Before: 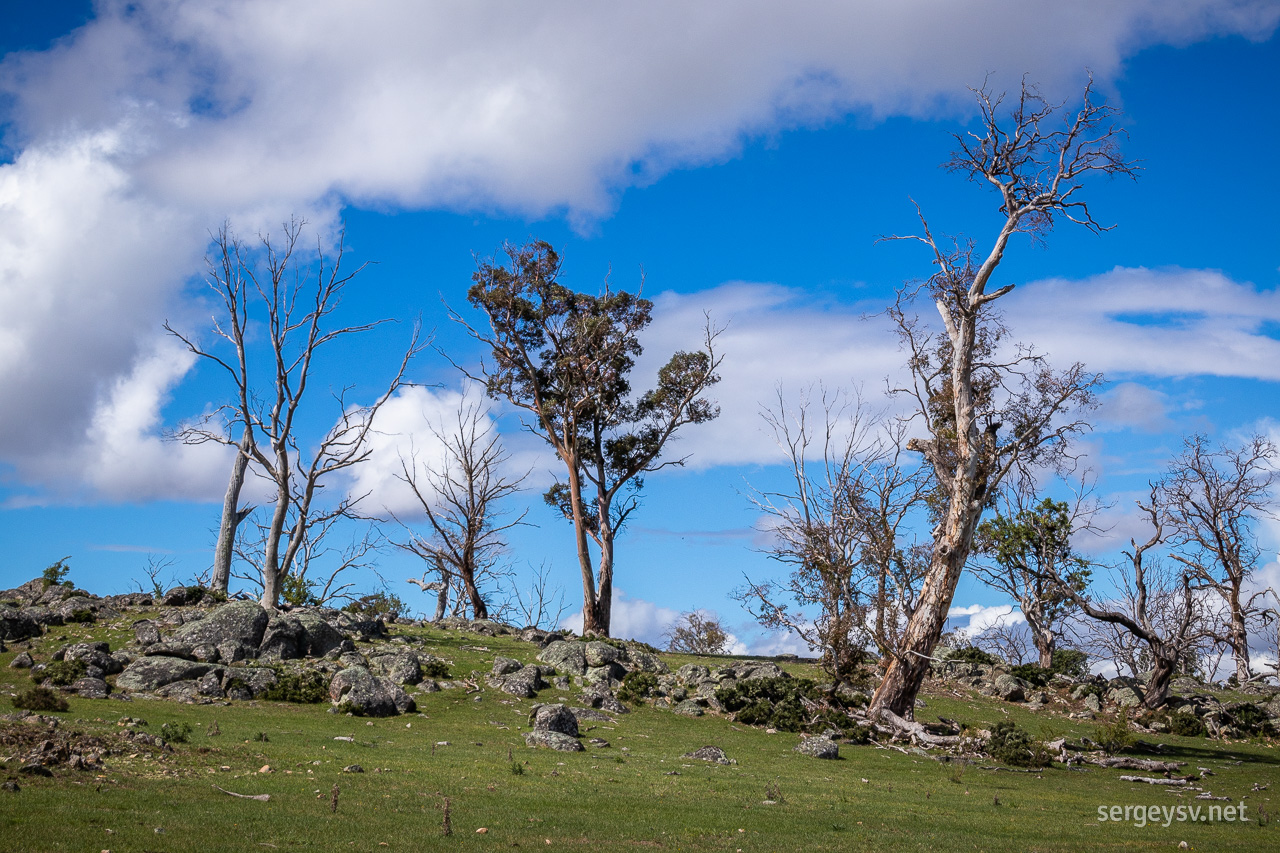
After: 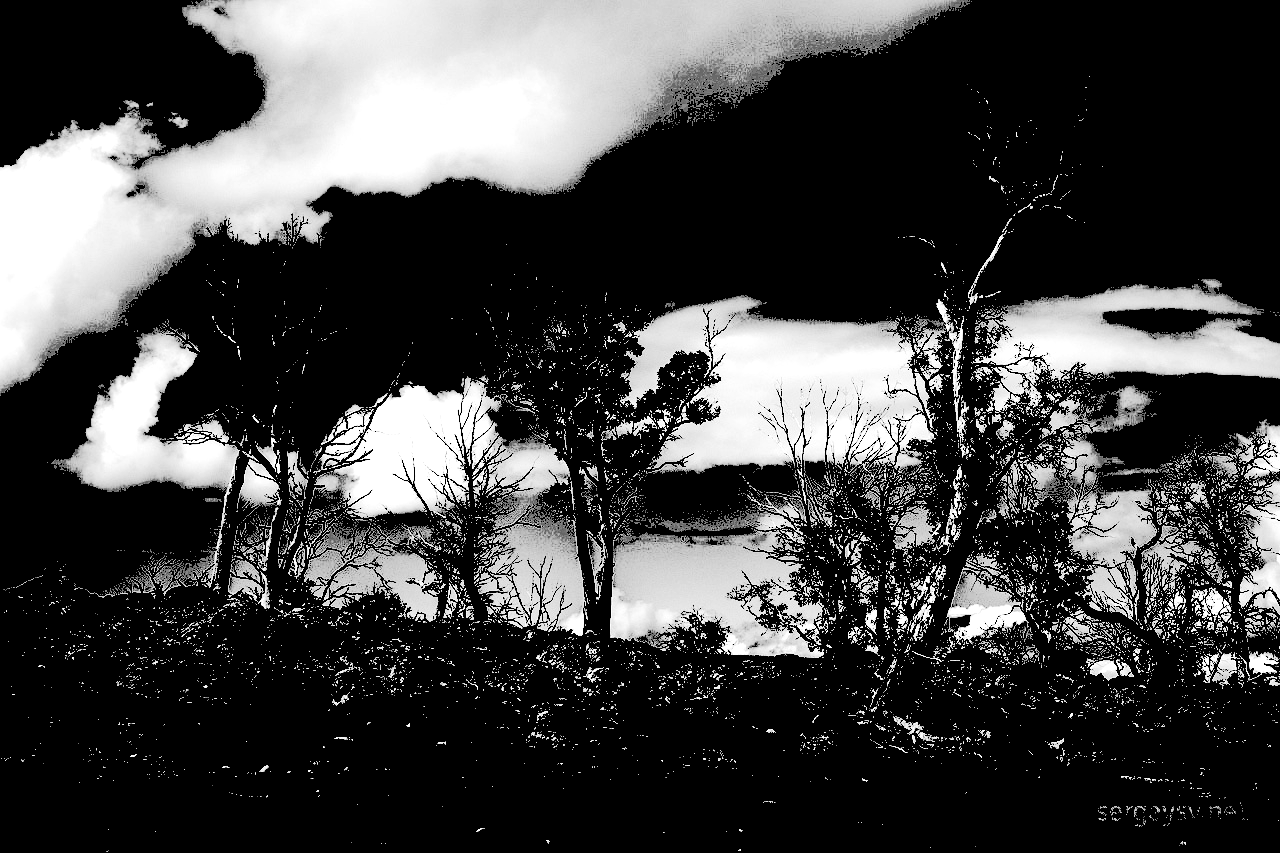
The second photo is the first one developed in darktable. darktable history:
levels: levels [0.246, 0.246, 0.506]
monochrome: a 0, b 0, size 0.5, highlights 0.57
shadows and highlights: shadows -88.03, highlights -35.45, shadows color adjustment 99.15%, highlights color adjustment 0%, soften with gaussian
exposure: black level correction -0.087
white balance: red 1.123, blue 0.83
fill light: exposure -0.73 EV, center 0.69, width 2.2
tone curve: curves: ch0 [(0, 0) (0.765, 0.349) (1, 1)], color space Lab, linked channels
